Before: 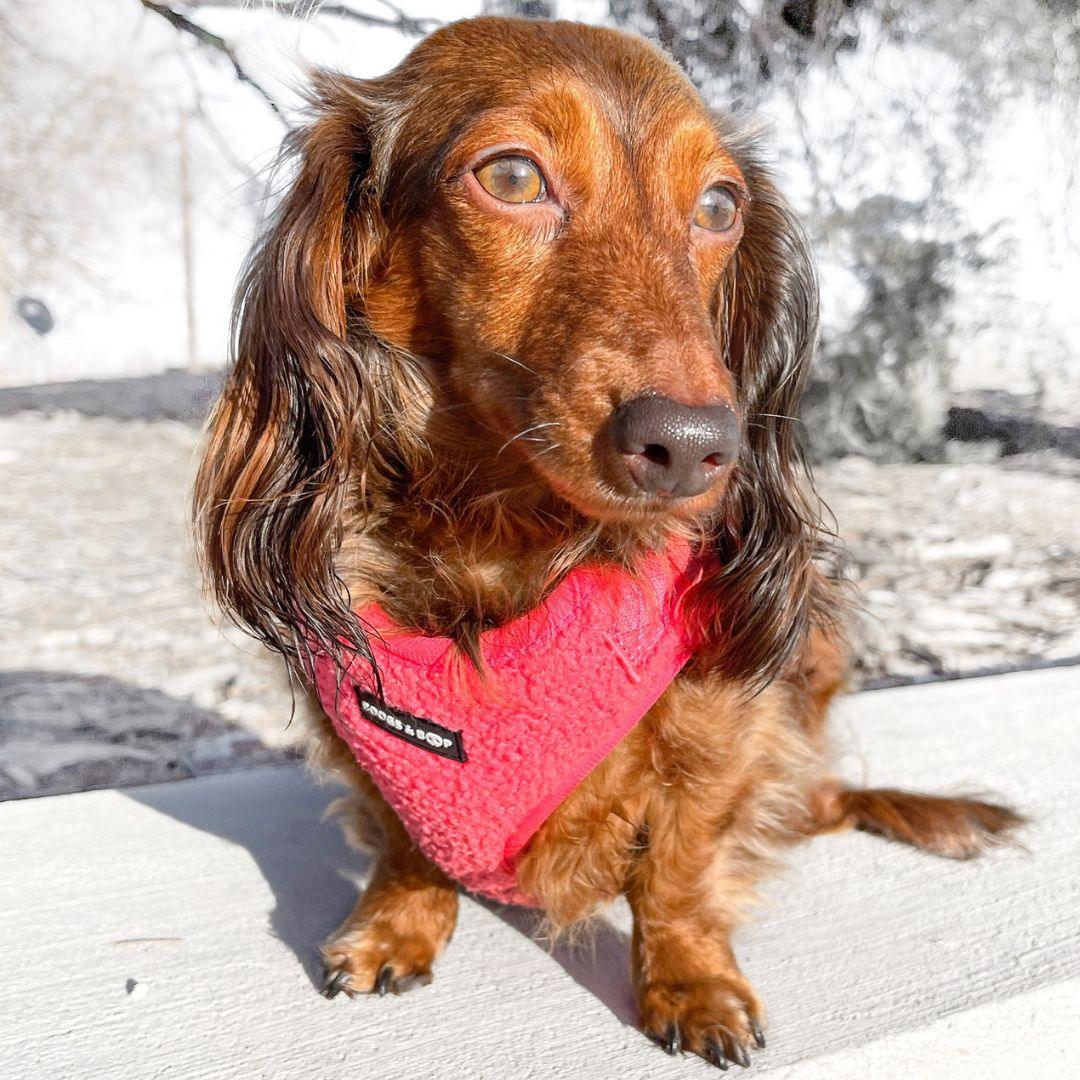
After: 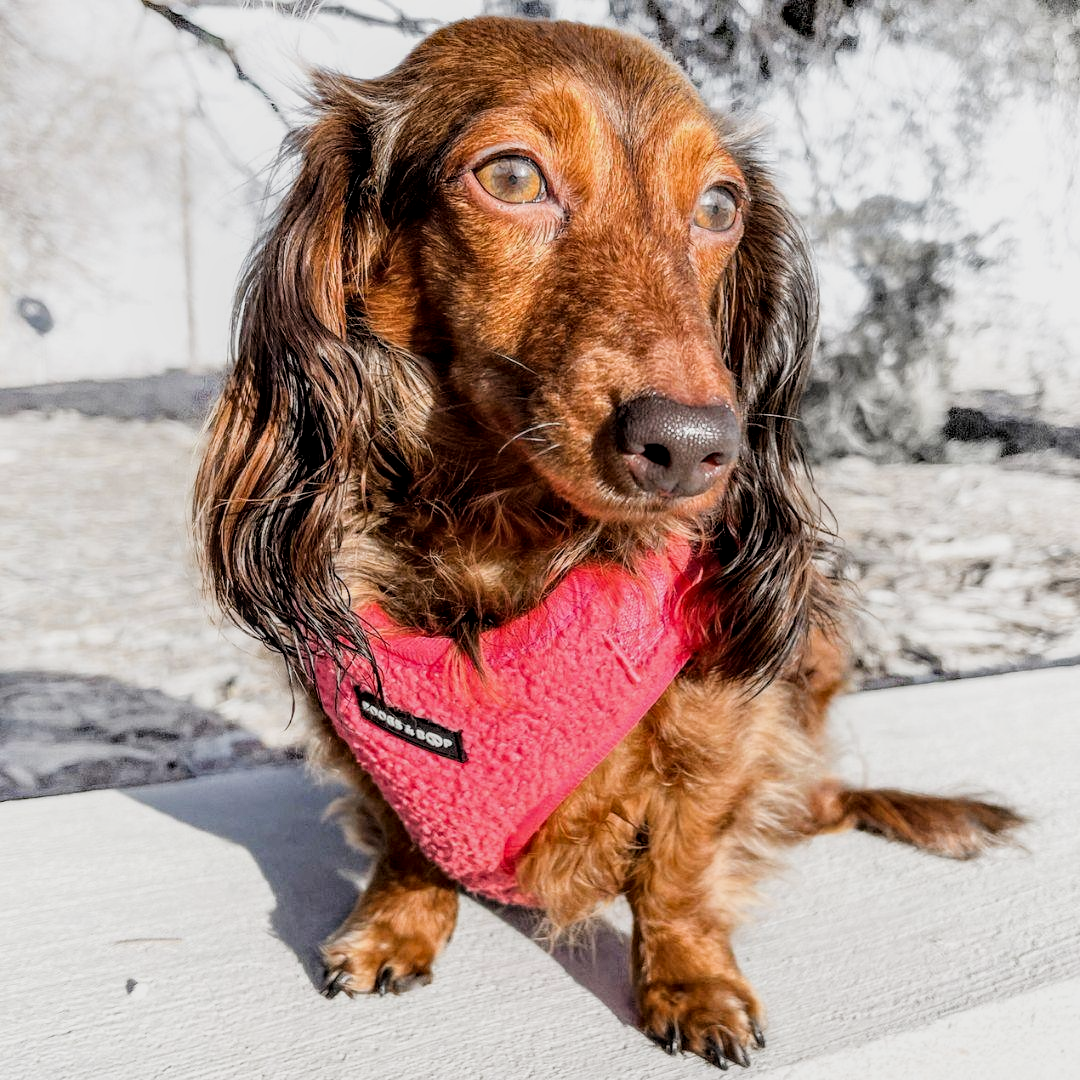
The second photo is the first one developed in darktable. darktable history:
filmic rgb: black relative exposure -5 EV, white relative exposure 3.5 EV, hardness 3.19, contrast 1.2, highlights saturation mix -50%
local contrast: on, module defaults
